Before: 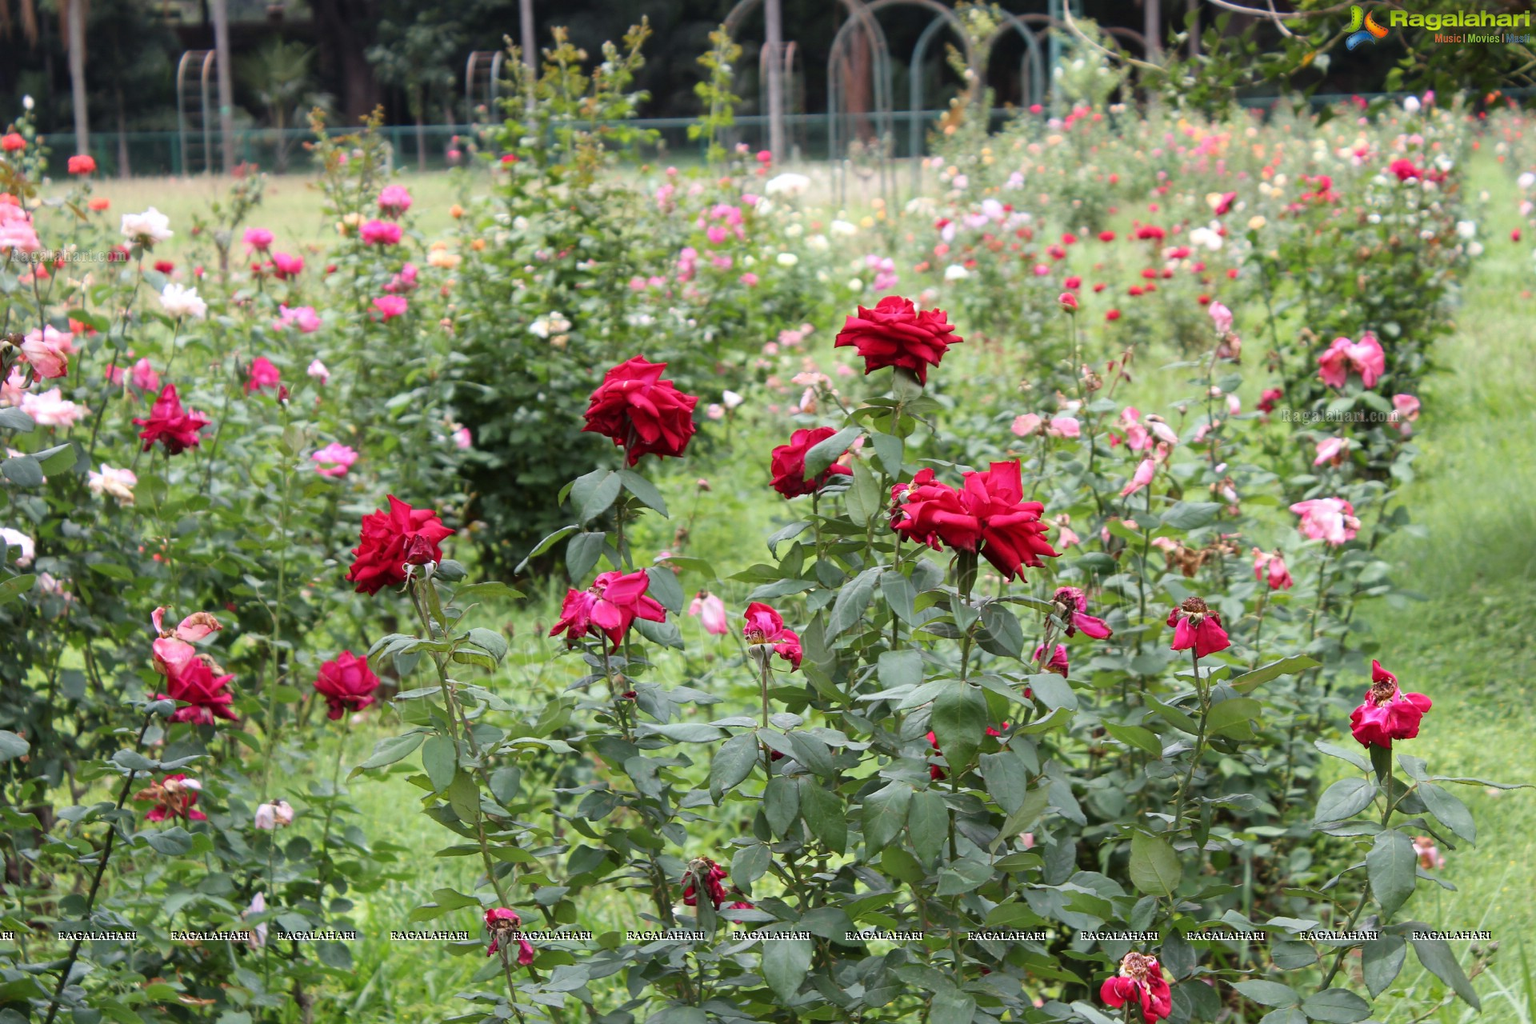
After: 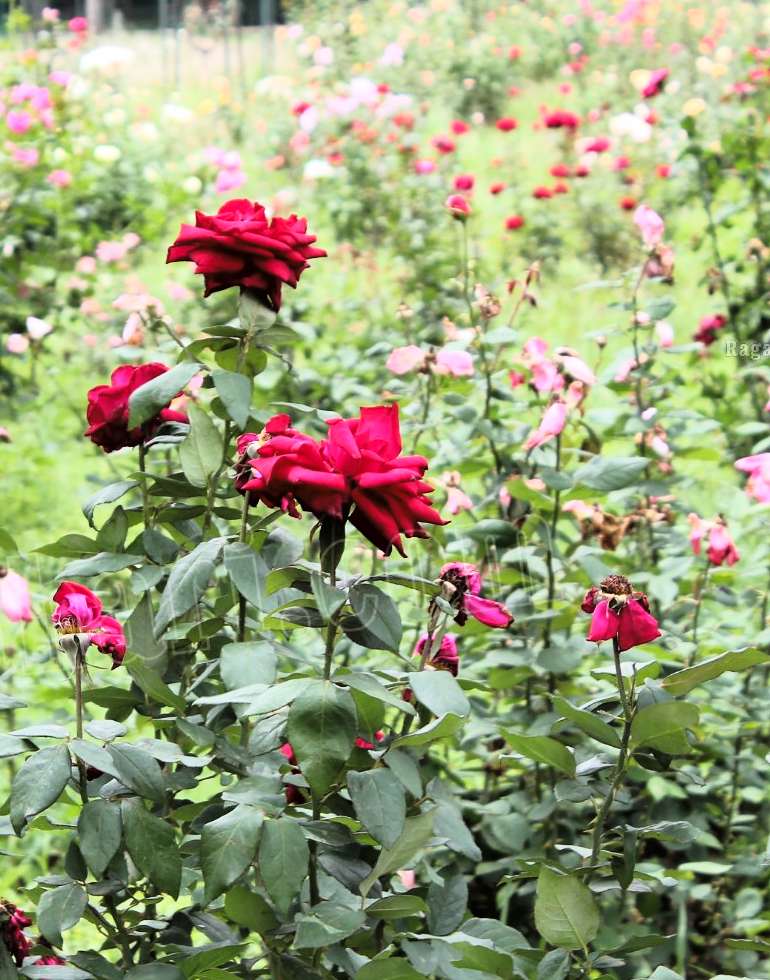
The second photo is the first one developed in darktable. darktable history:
crop: left 45.721%, top 13.393%, right 14.118%, bottom 10.01%
tone curve: curves: ch0 [(0.016, 0.011) (0.094, 0.016) (0.469, 0.508) (0.721, 0.862) (1, 1)], color space Lab, linked channels, preserve colors none
